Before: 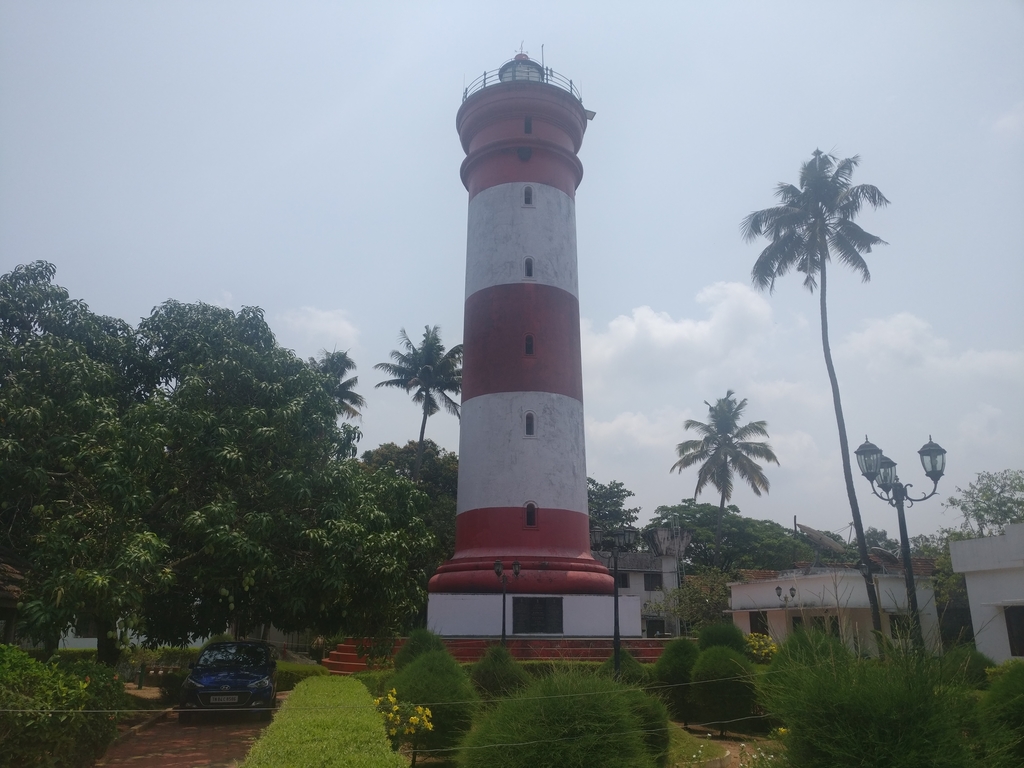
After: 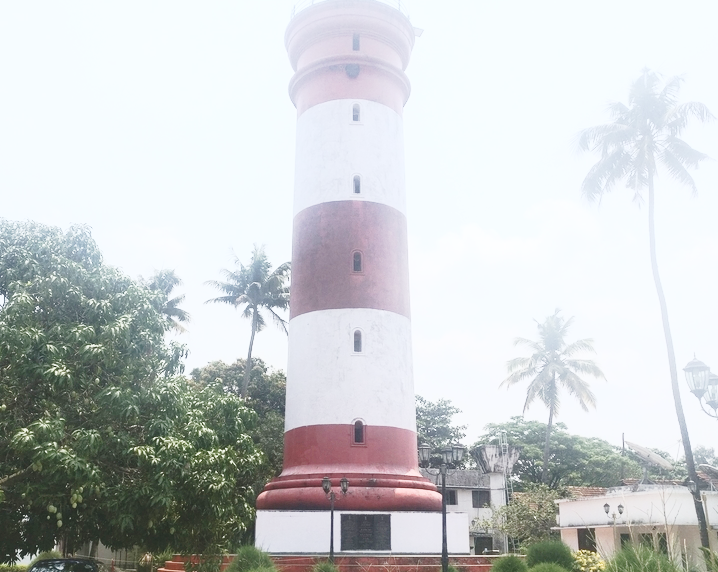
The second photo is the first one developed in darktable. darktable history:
exposure: black level correction 0, exposure 1 EV, compensate highlight preservation false
contrast brightness saturation: contrast 0.436, brightness 0.548, saturation -0.182
crop and rotate: left 16.854%, top 10.831%, right 12.966%, bottom 14.615%
tone curve: curves: ch0 [(0, 0.012) (0.037, 0.03) (0.123, 0.092) (0.19, 0.157) (0.269, 0.27) (0.48, 0.57) (0.595, 0.695) (0.718, 0.823) (0.855, 0.913) (1, 0.982)]; ch1 [(0, 0) (0.243, 0.245) (0.422, 0.415) (0.493, 0.495) (0.508, 0.506) (0.536, 0.542) (0.569, 0.611) (0.611, 0.662) (0.769, 0.807) (1, 1)]; ch2 [(0, 0) (0.249, 0.216) (0.349, 0.321) (0.424, 0.442) (0.476, 0.483) (0.498, 0.499) (0.517, 0.519) (0.532, 0.56) (0.569, 0.624) (0.614, 0.667) (0.706, 0.757) (0.808, 0.809) (0.991, 0.968)], preserve colors none
